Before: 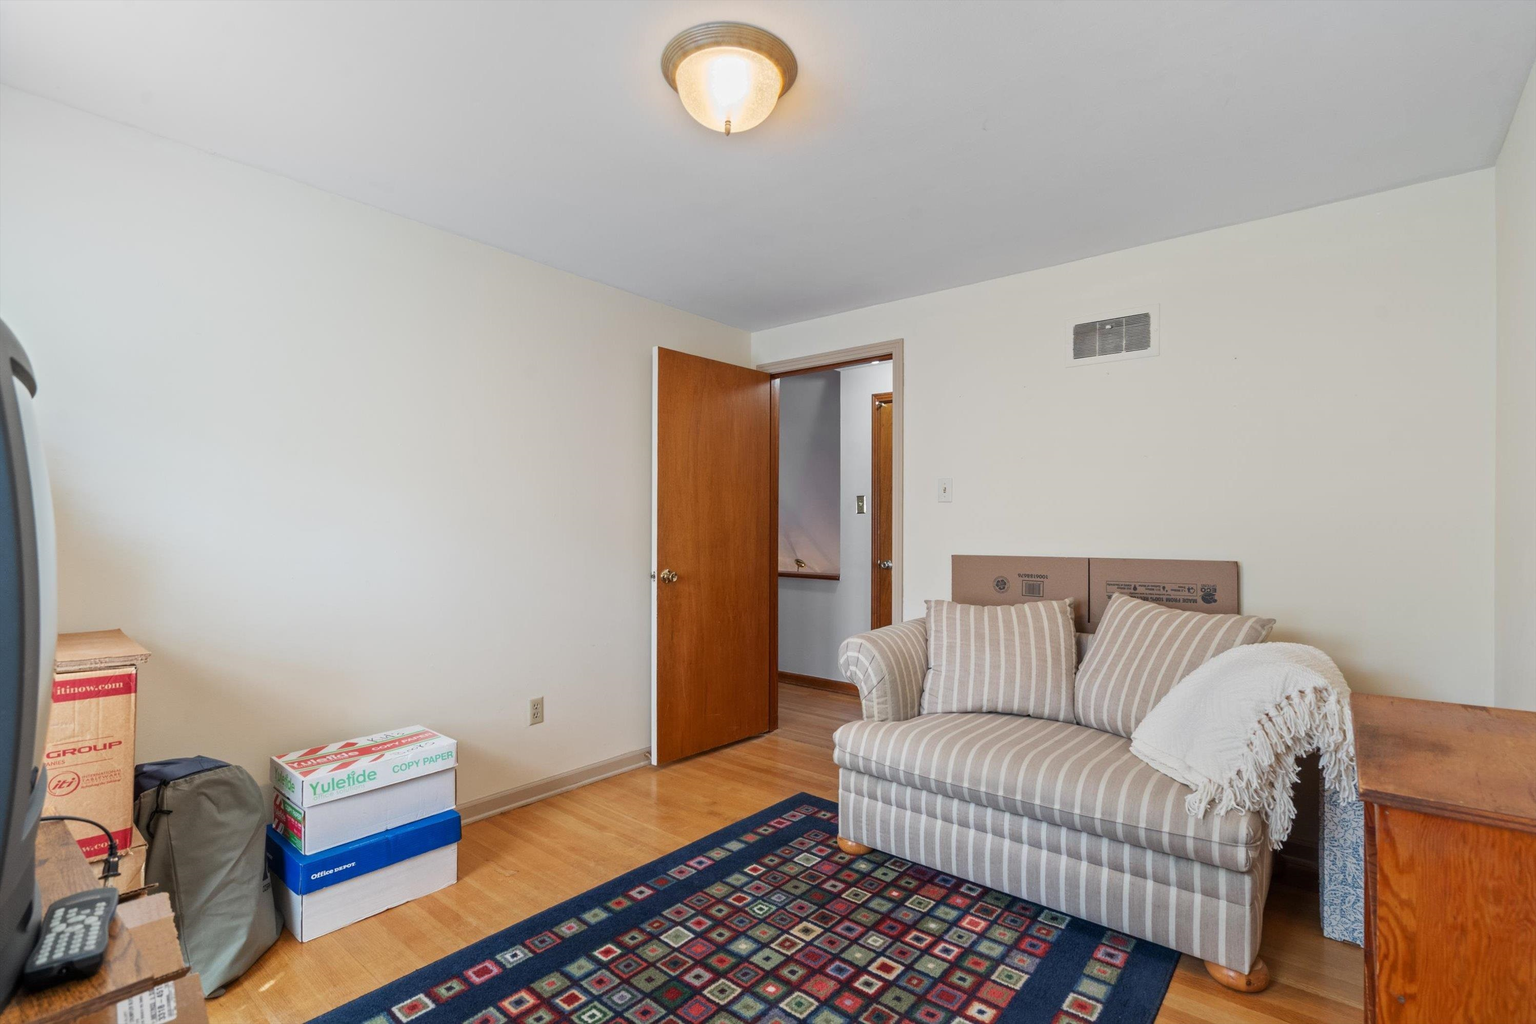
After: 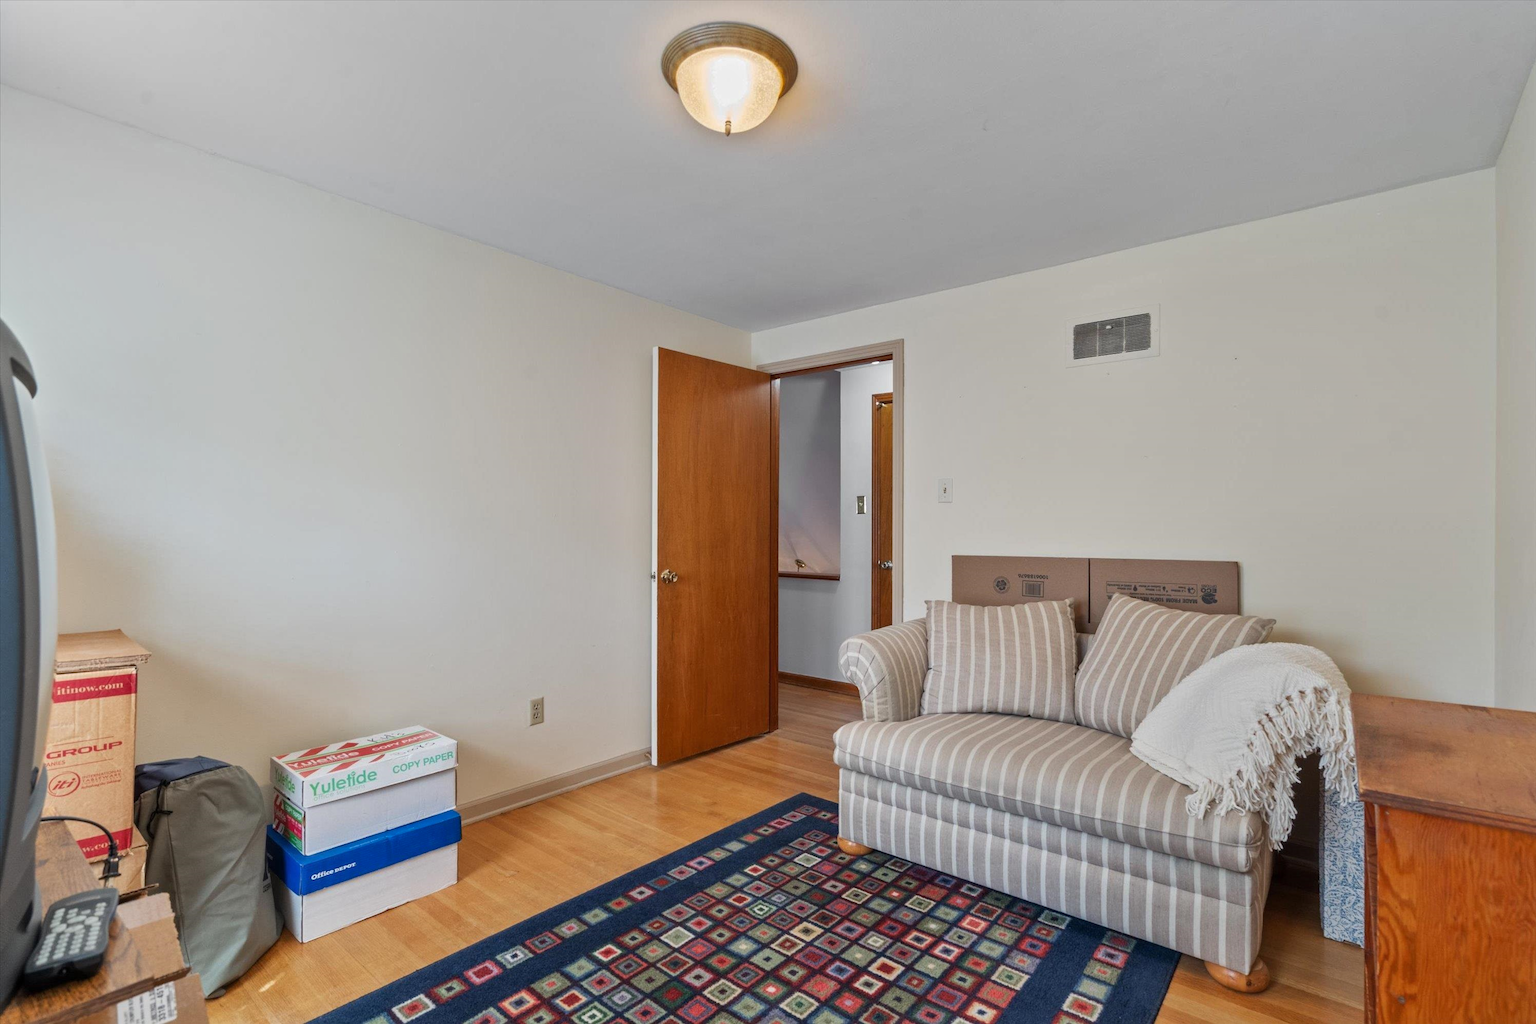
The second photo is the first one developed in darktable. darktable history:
shadows and highlights: low approximation 0.01, soften with gaussian
